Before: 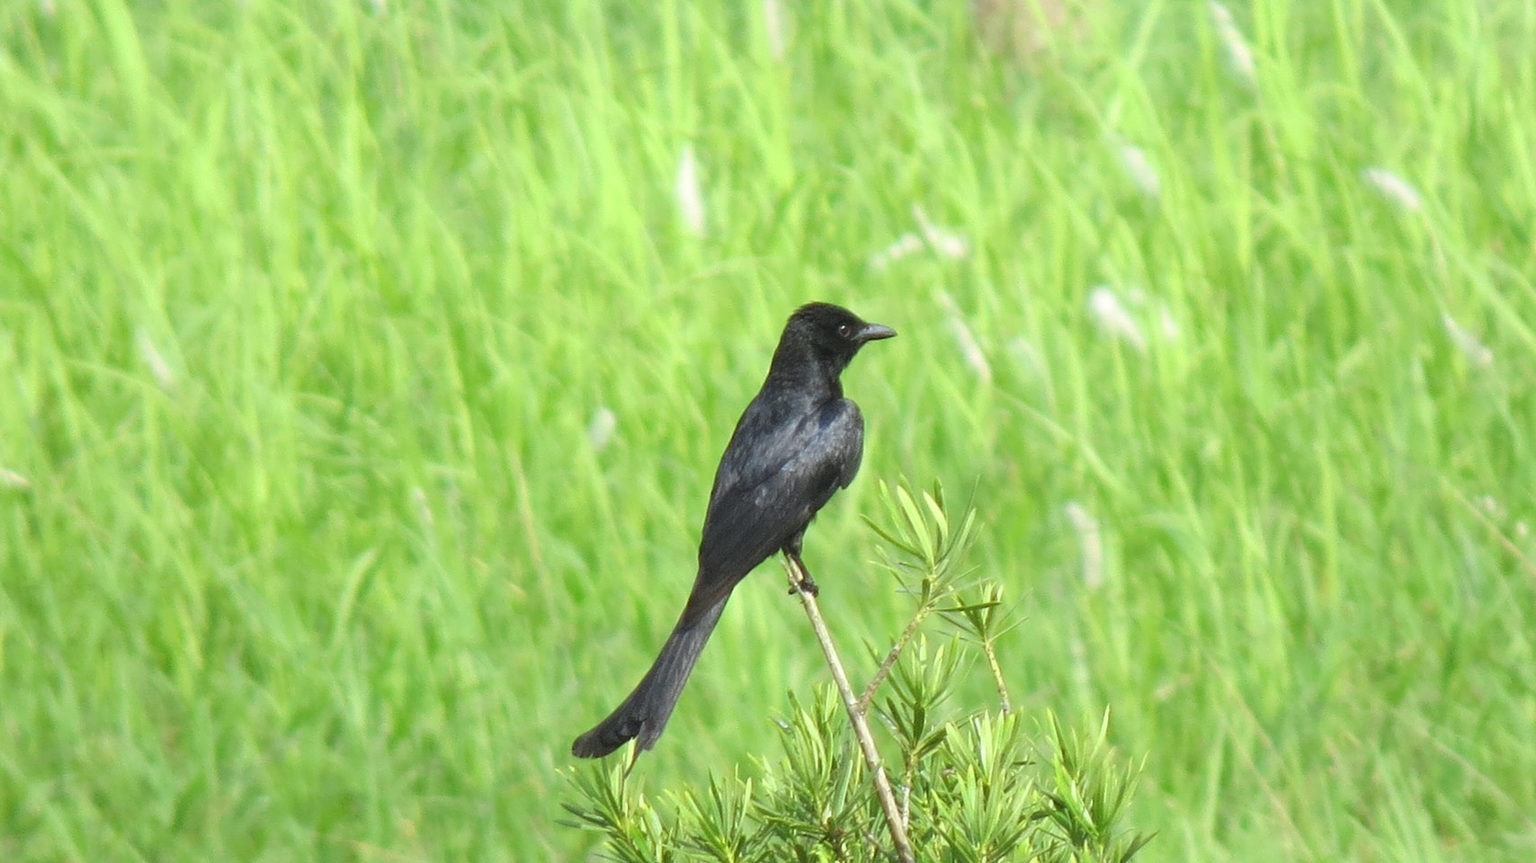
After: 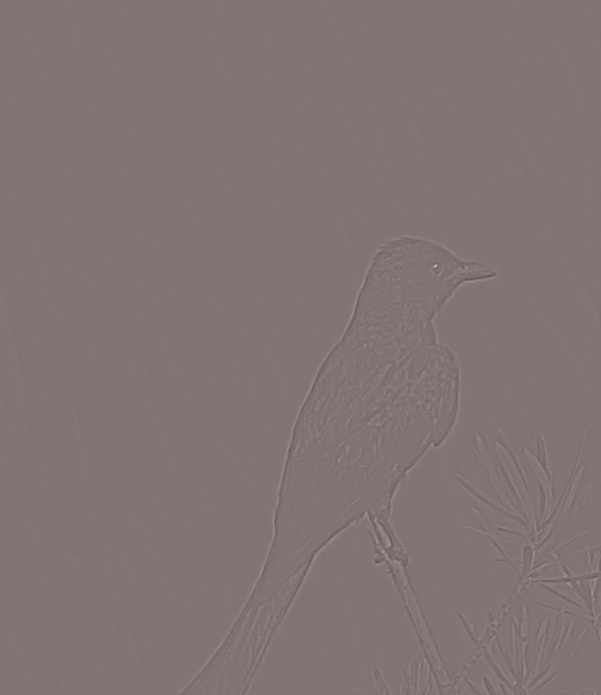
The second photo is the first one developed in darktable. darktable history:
sharpen: on, module defaults
crop and rotate: left 29.476%, top 10.214%, right 35.32%, bottom 17.333%
highpass: sharpness 5.84%, contrast boost 8.44%
color correction: highlights a* 12.23, highlights b* 5.41
